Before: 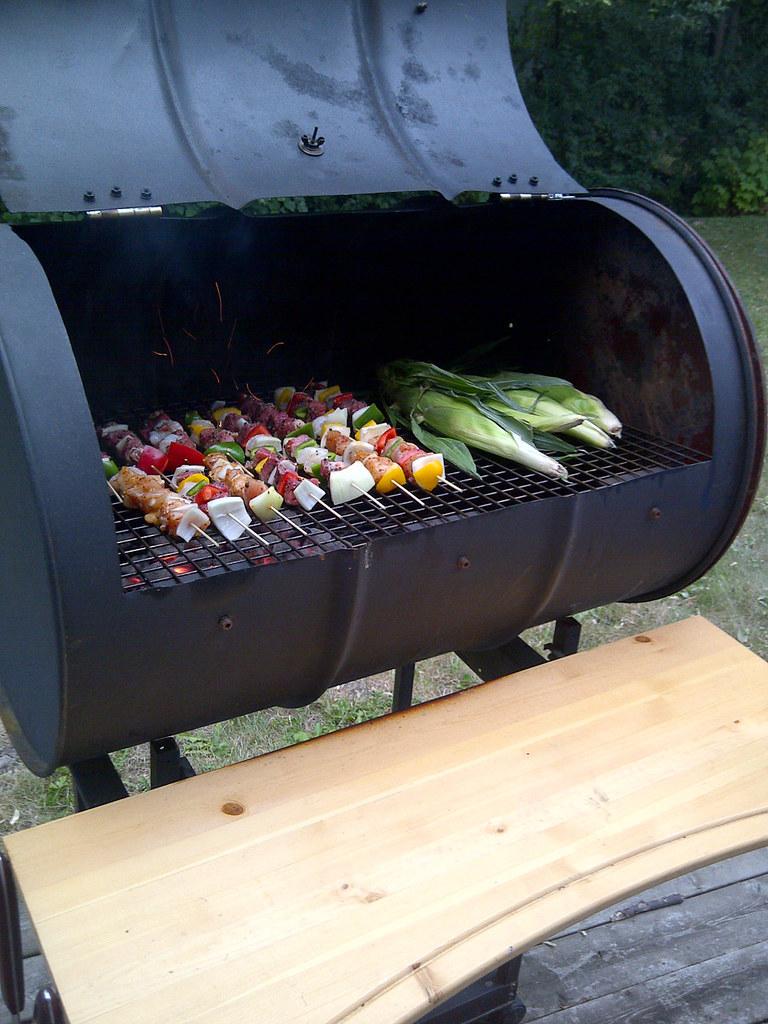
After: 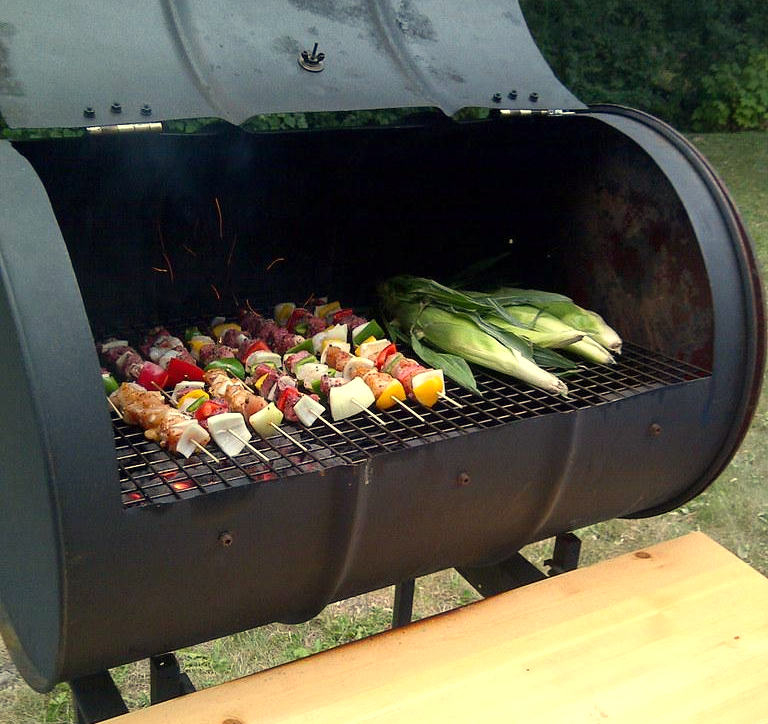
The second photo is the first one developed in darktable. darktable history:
crop and rotate: top 8.293%, bottom 20.996%
white balance: red 1.08, blue 0.791
exposure: exposure 0.29 EV, compensate highlight preservation false
